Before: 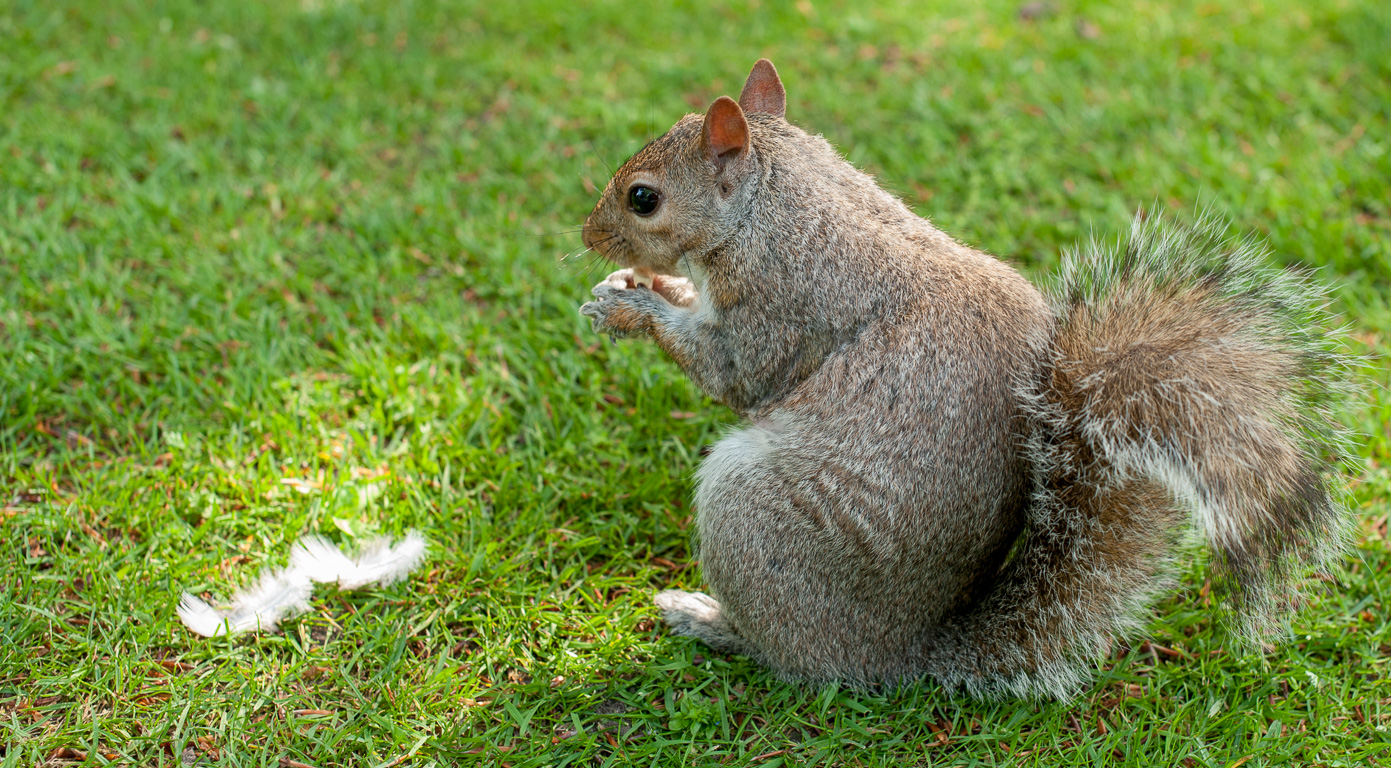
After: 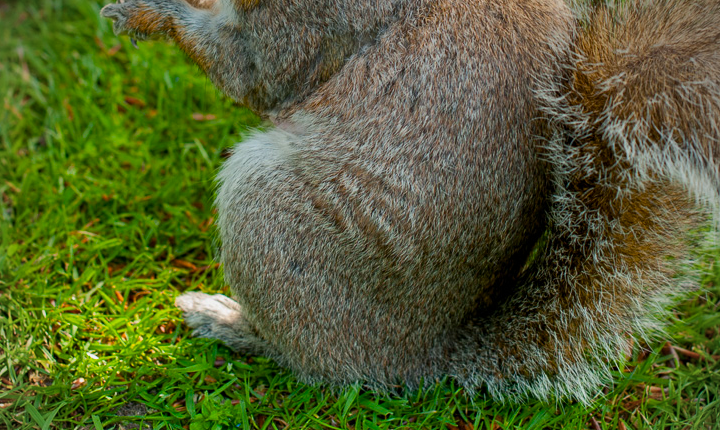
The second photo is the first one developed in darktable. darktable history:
graduated density: on, module defaults
crop: left 34.479%, top 38.822%, right 13.718%, bottom 5.172%
color balance: mode lift, gamma, gain (sRGB)
color balance rgb: linear chroma grading › global chroma 15%, perceptual saturation grading › global saturation 30%
vignetting: on, module defaults
